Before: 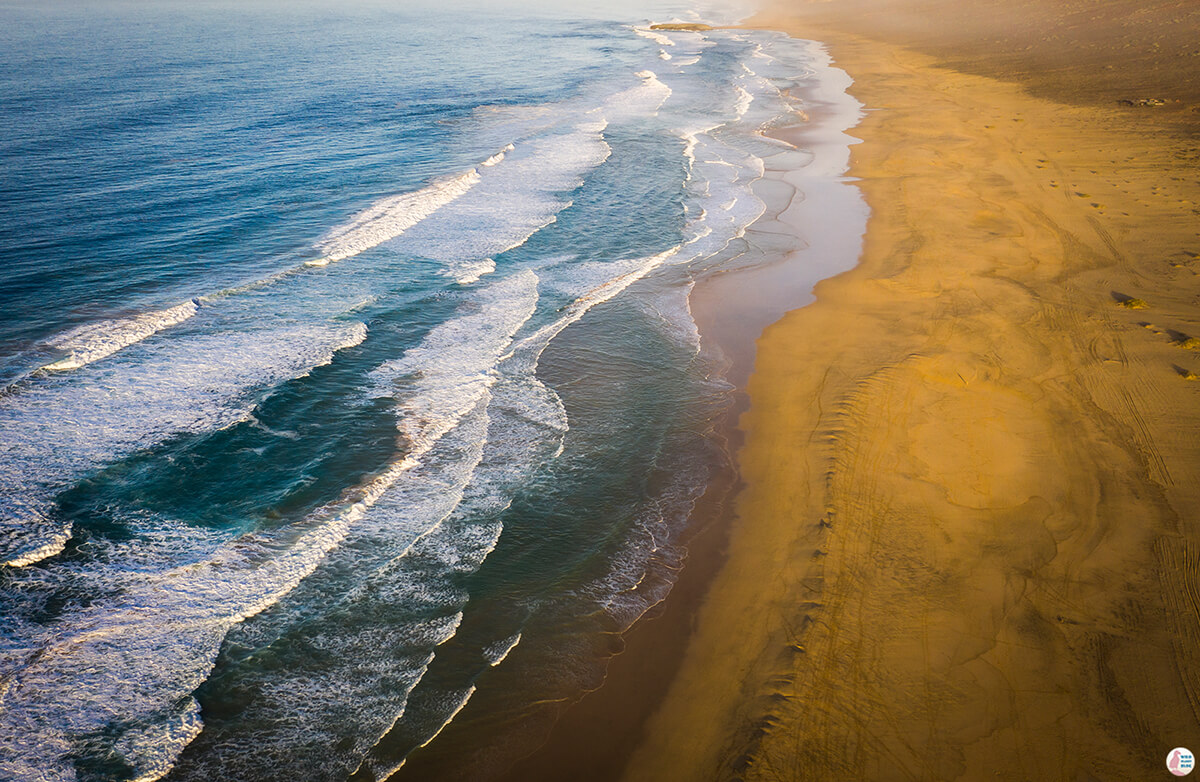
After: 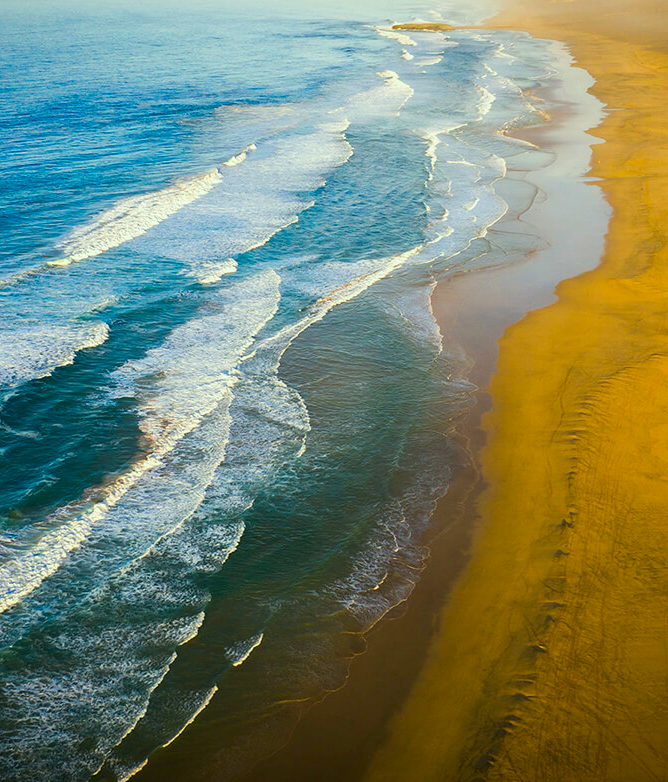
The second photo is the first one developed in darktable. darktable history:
color correction: highlights a* -7.31, highlights b* 1.12, shadows a* -3.39, saturation 1.39
crop: left 21.581%, right 22.703%
